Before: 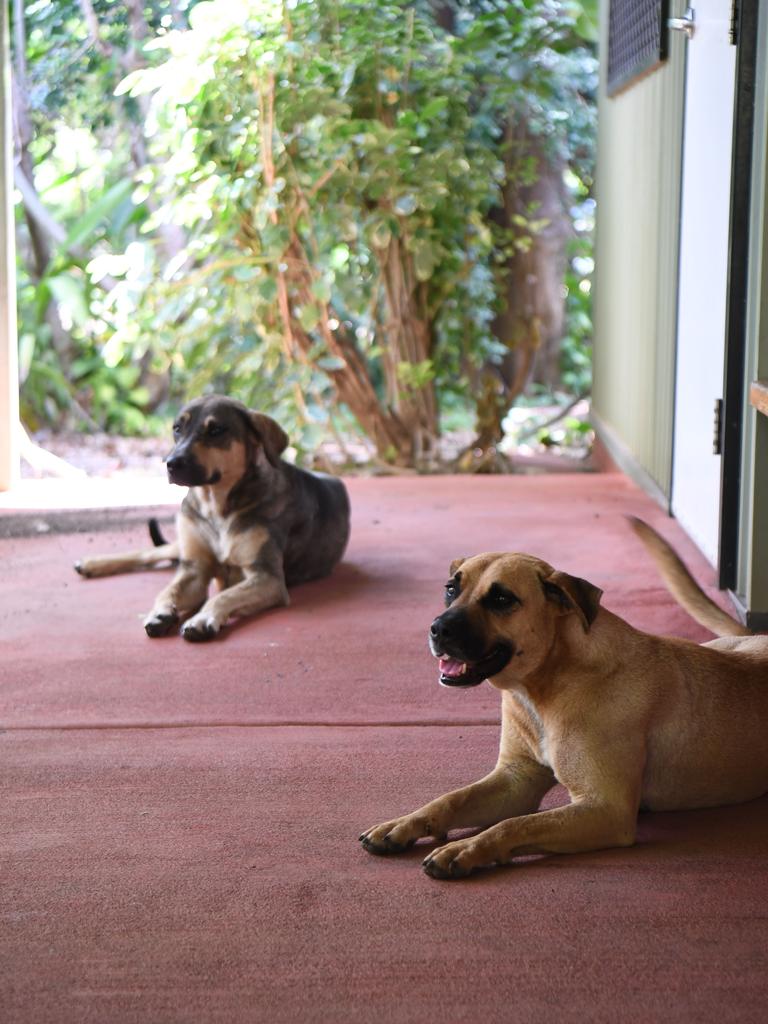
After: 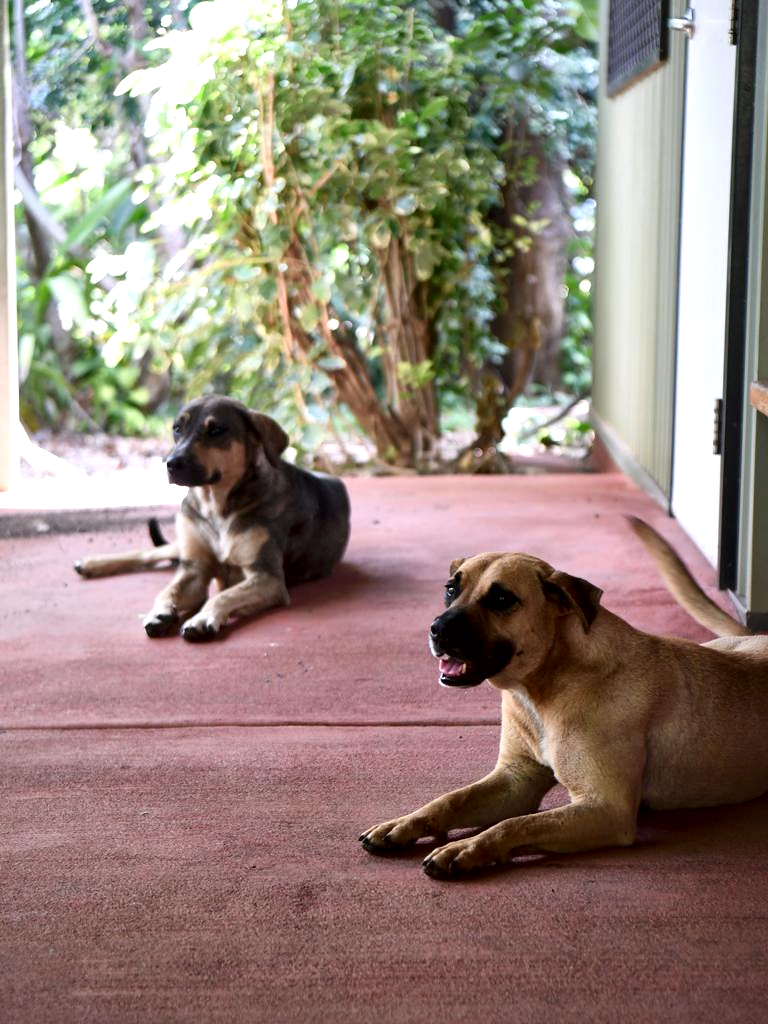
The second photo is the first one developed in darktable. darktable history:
local contrast: mode bilateral grid, contrast 71, coarseness 75, detail 180%, midtone range 0.2
